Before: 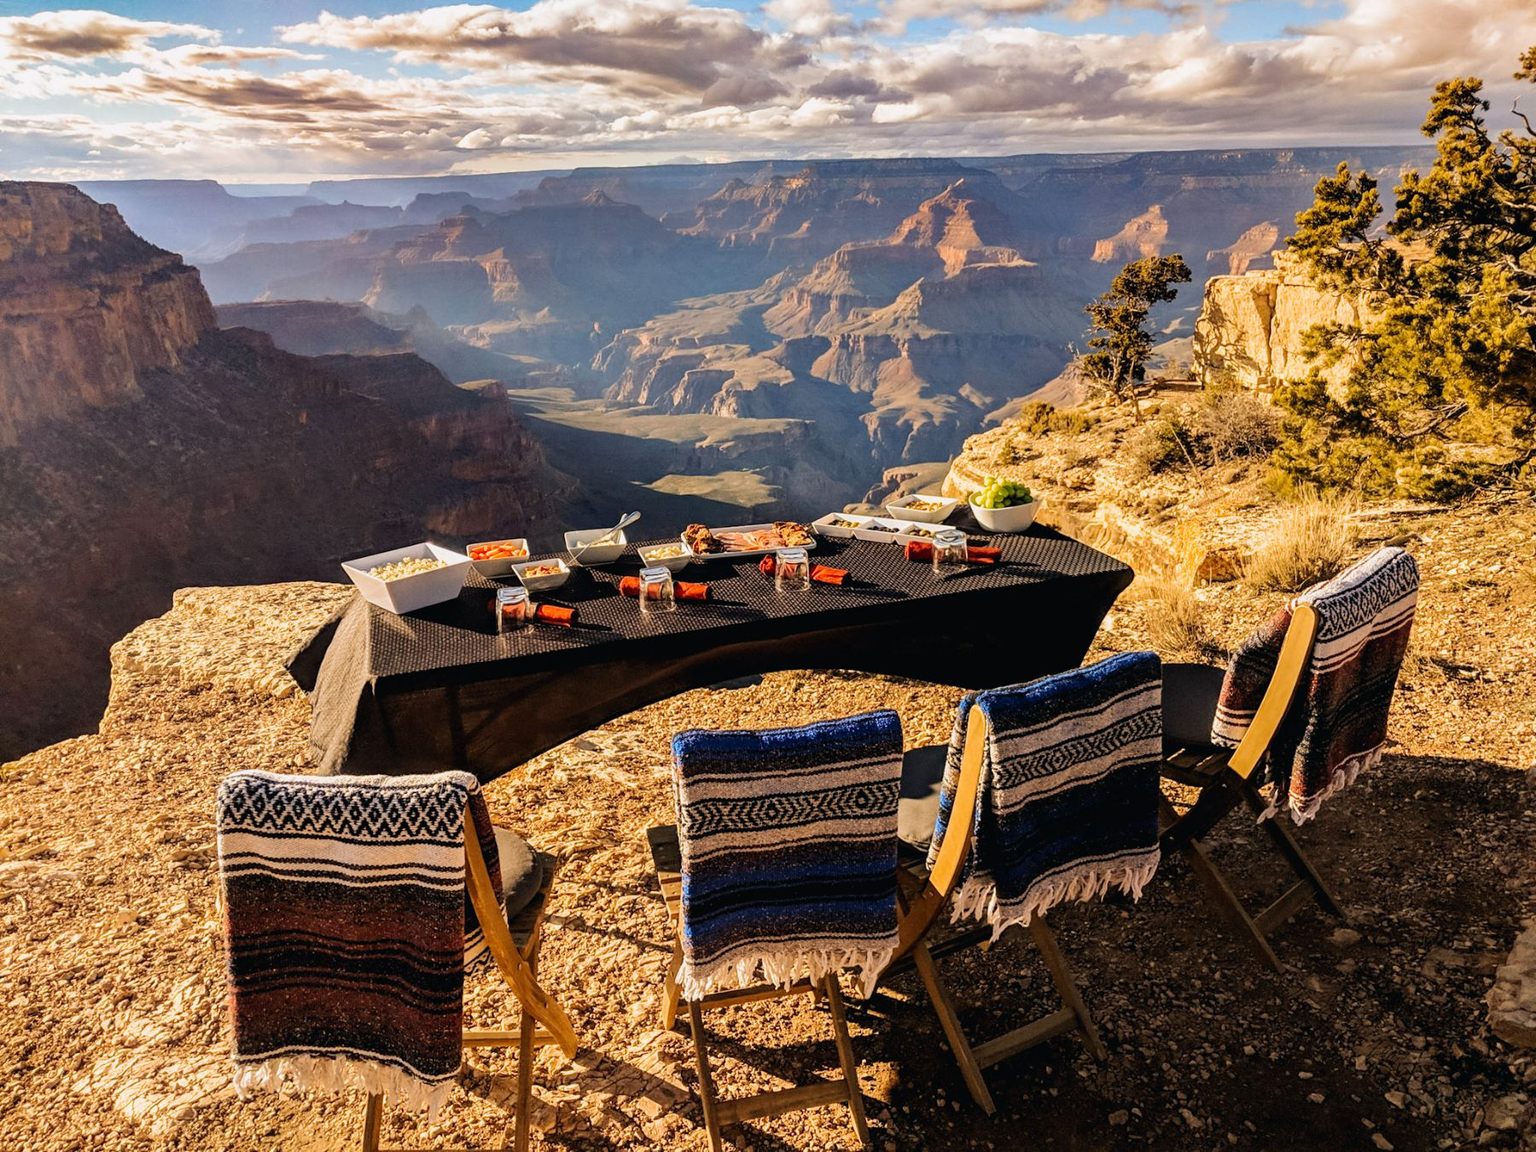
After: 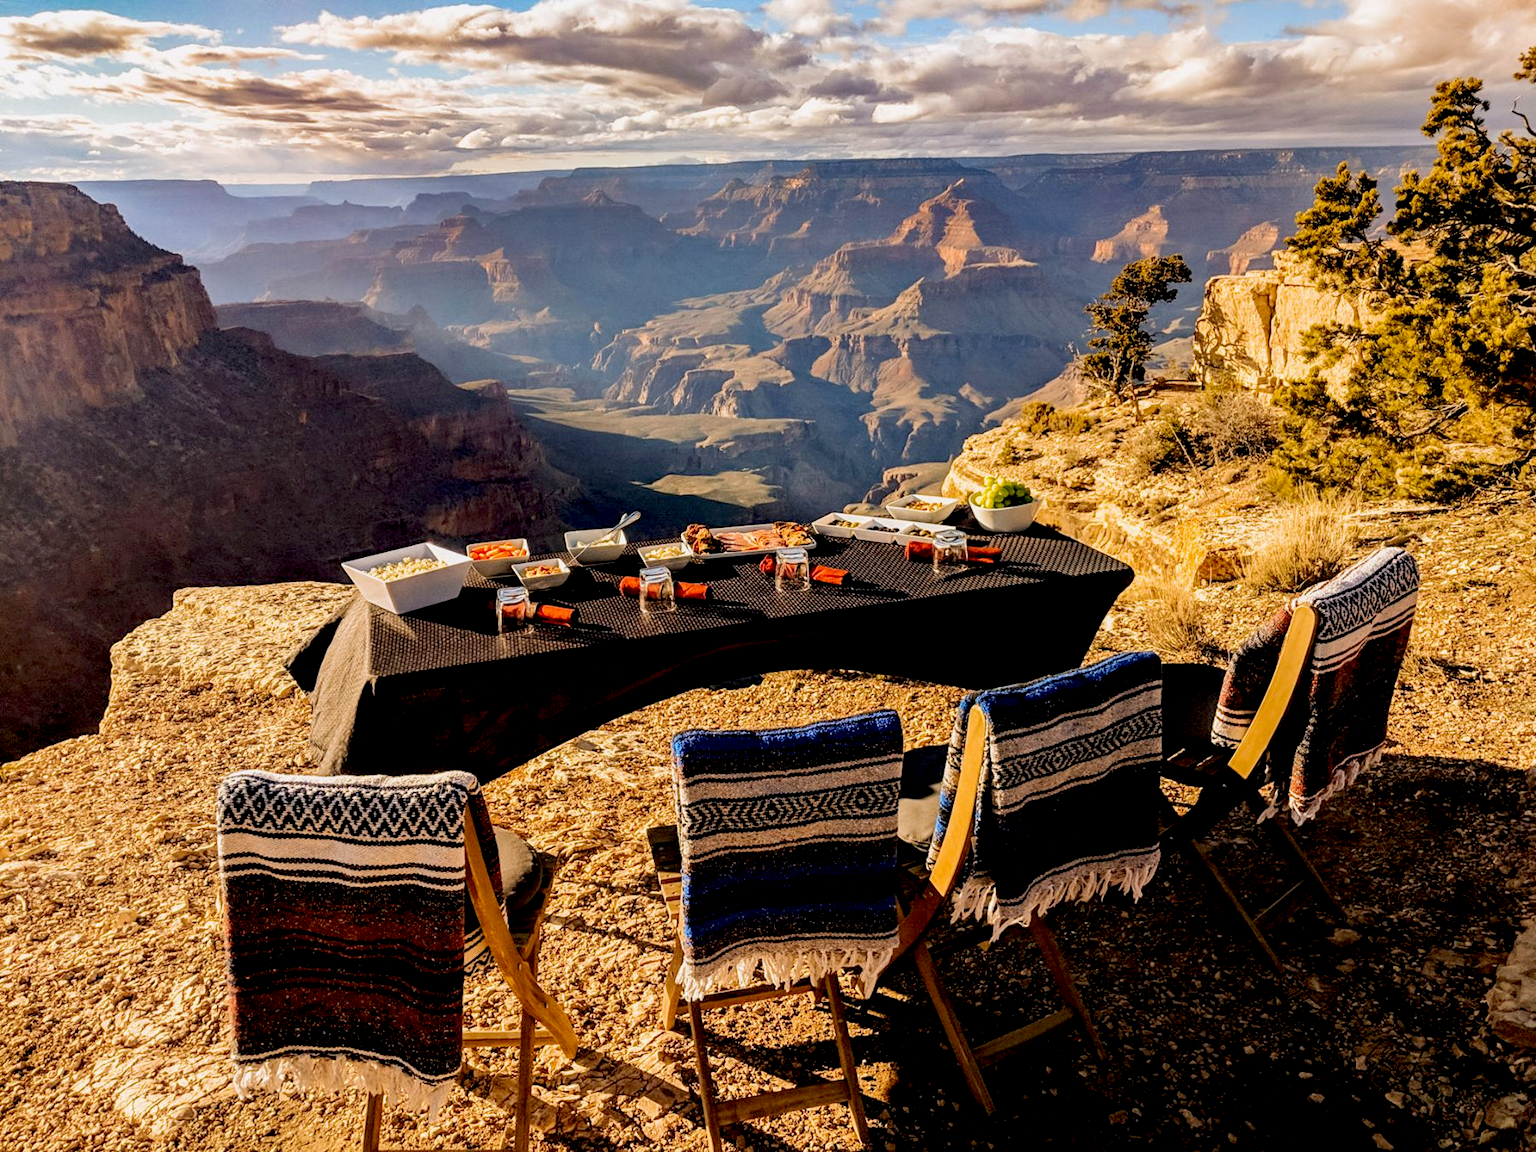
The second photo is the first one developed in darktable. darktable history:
exposure: black level correction 0.017, exposure -0.007 EV, compensate highlight preservation false
